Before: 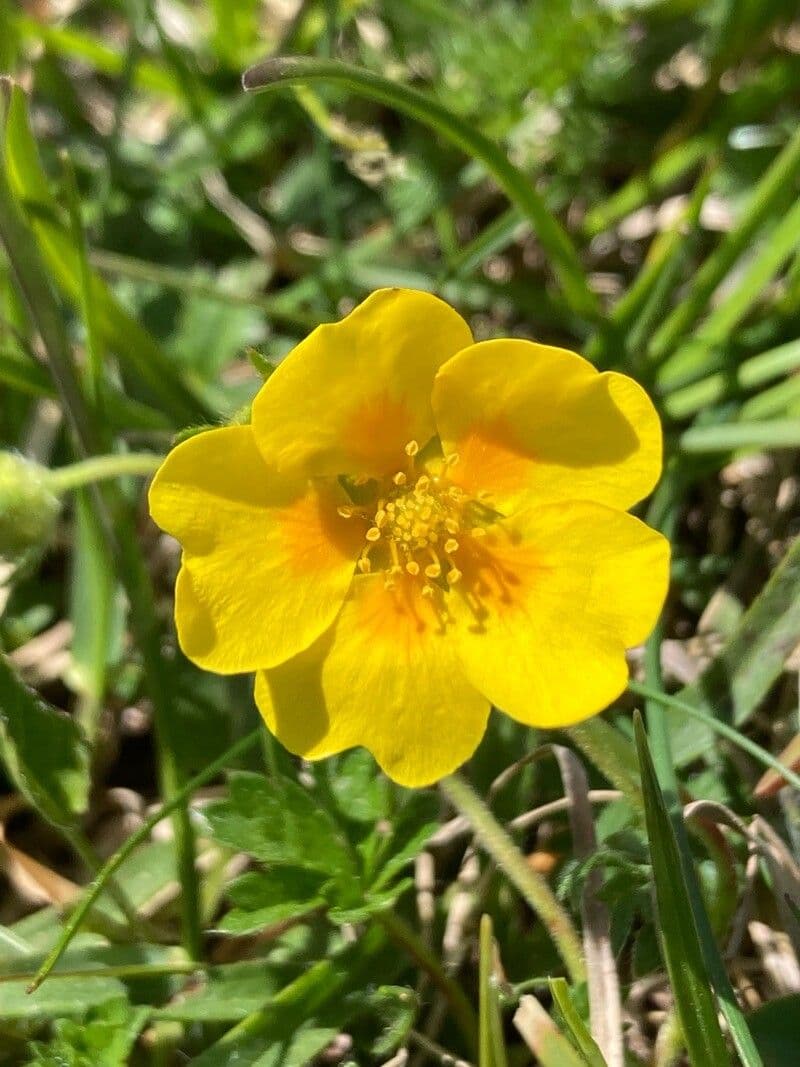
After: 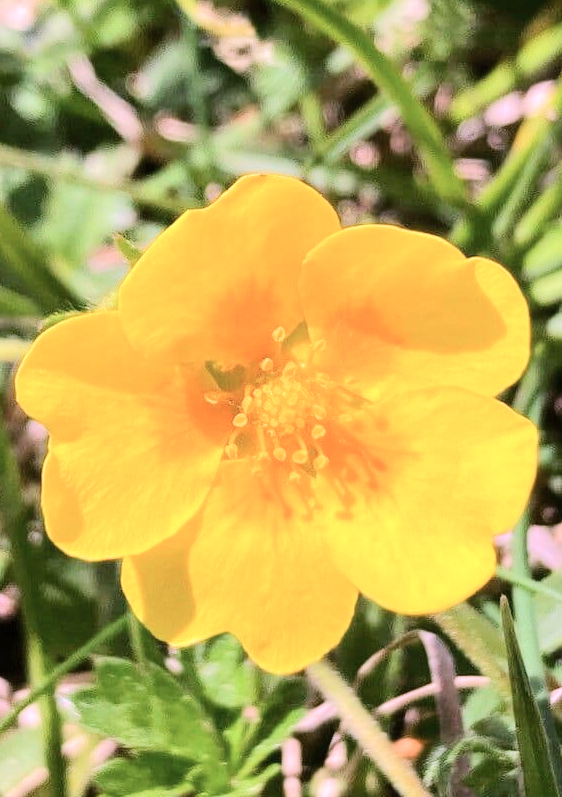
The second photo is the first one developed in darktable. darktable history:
color correction: highlights a* 15.41, highlights b* -20.25
tone equalizer: -7 EV 0.143 EV, -6 EV 0.615 EV, -5 EV 1.15 EV, -4 EV 1.36 EV, -3 EV 1.16 EV, -2 EV 0.6 EV, -1 EV 0.154 EV, edges refinement/feathering 500, mask exposure compensation -1.57 EV, preserve details no
crop and rotate: left 16.711%, top 10.761%, right 13.024%, bottom 14.541%
